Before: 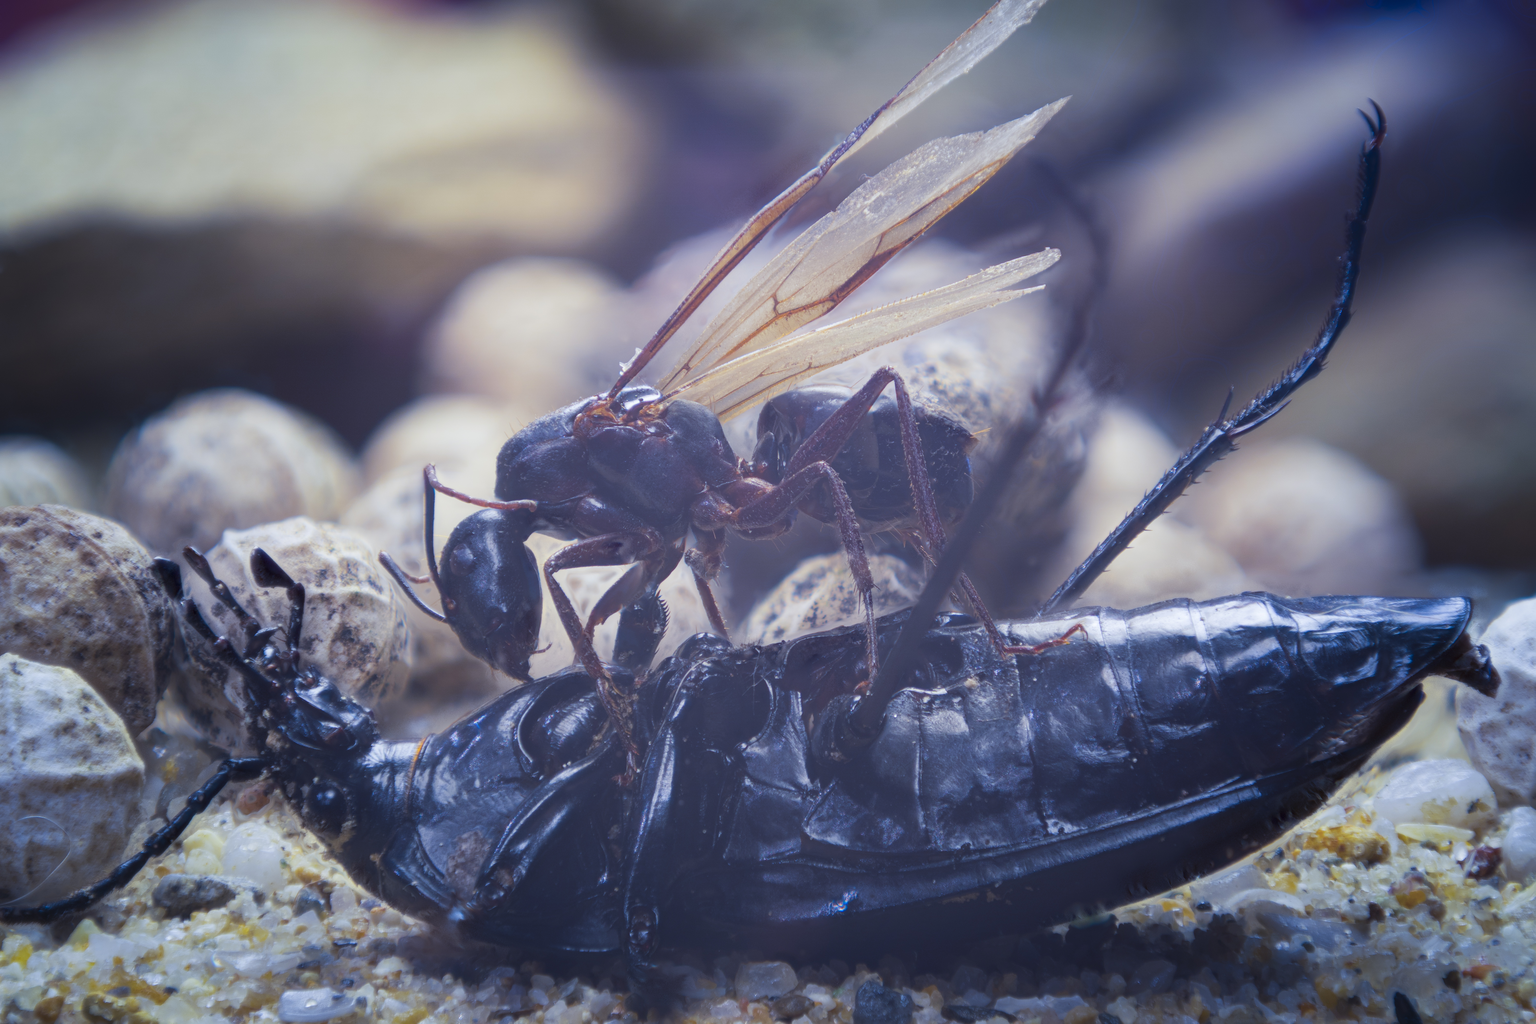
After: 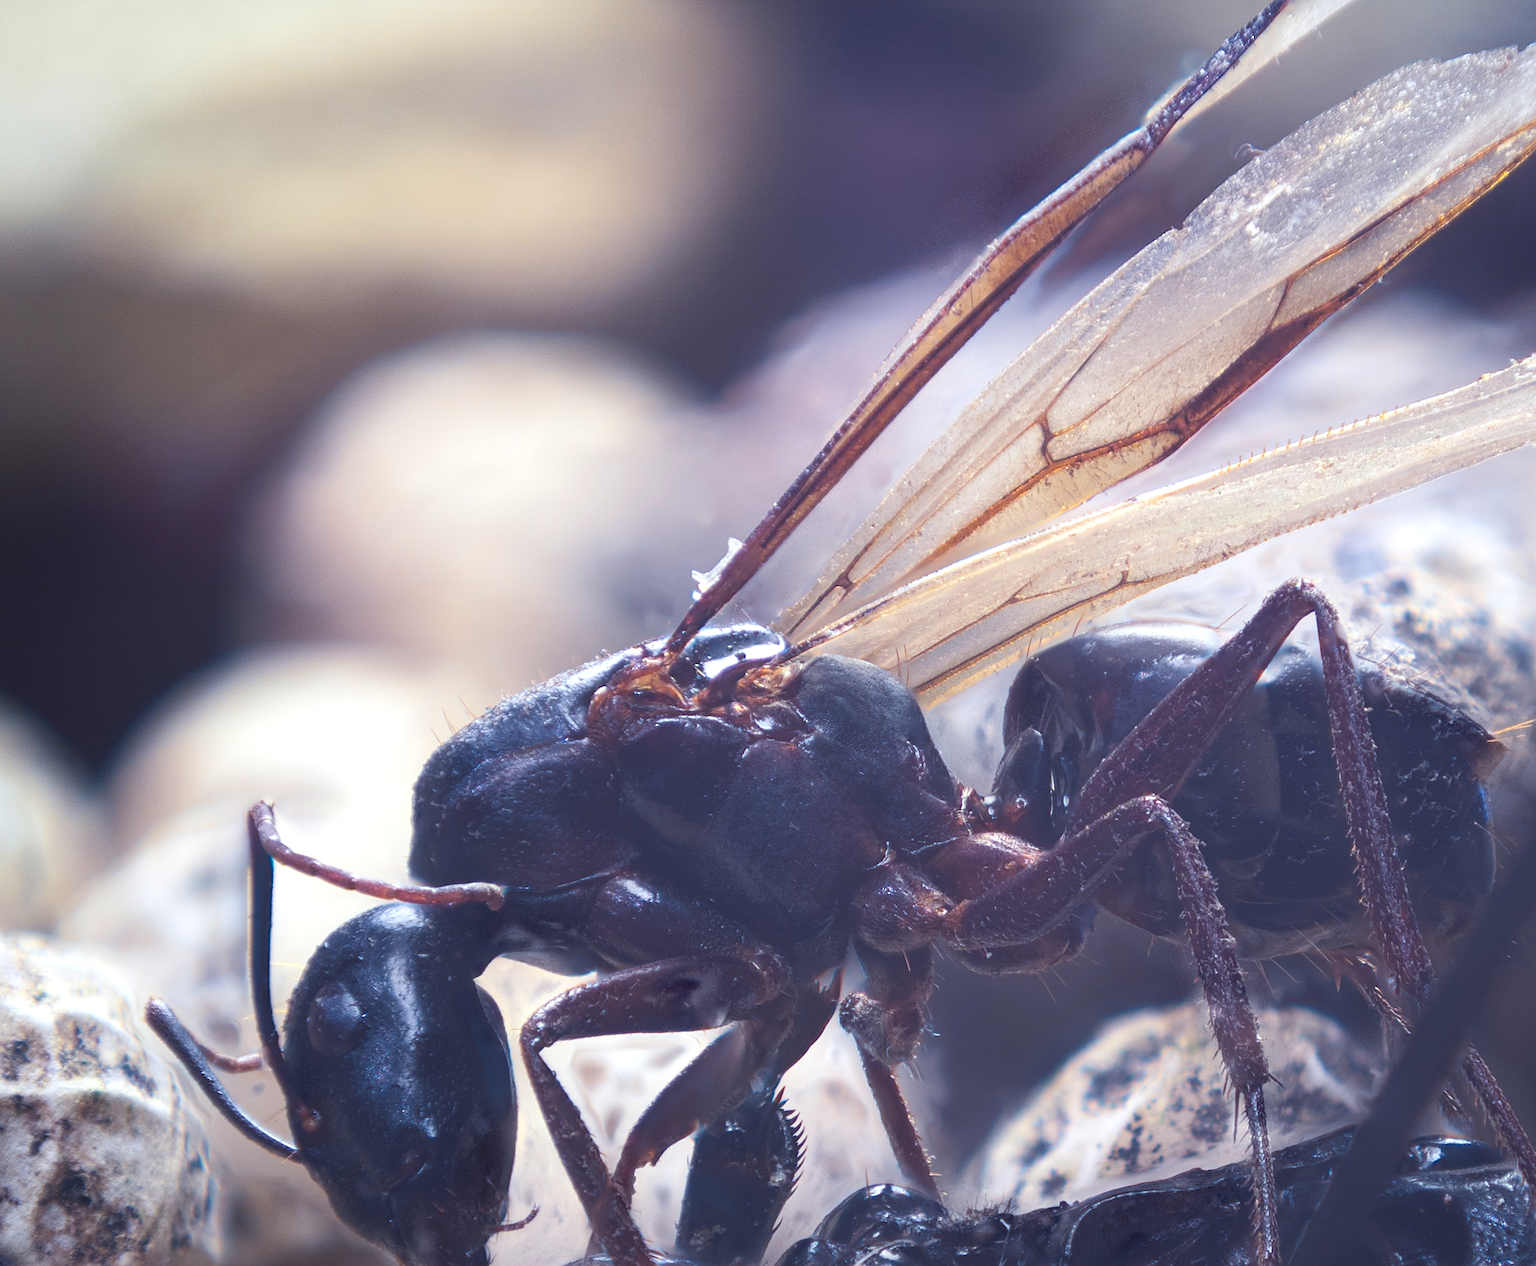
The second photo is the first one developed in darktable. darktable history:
color balance rgb: perceptual saturation grading › global saturation 0.829%, perceptual brilliance grading › highlights 14.36%, perceptual brilliance grading › mid-tones -6.553%, perceptual brilliance grading › shadows -26.233%
sharpen: on, module defaults
crop: left 20.472%, top 10.818%, right 35.423%, bottom 34.64%
